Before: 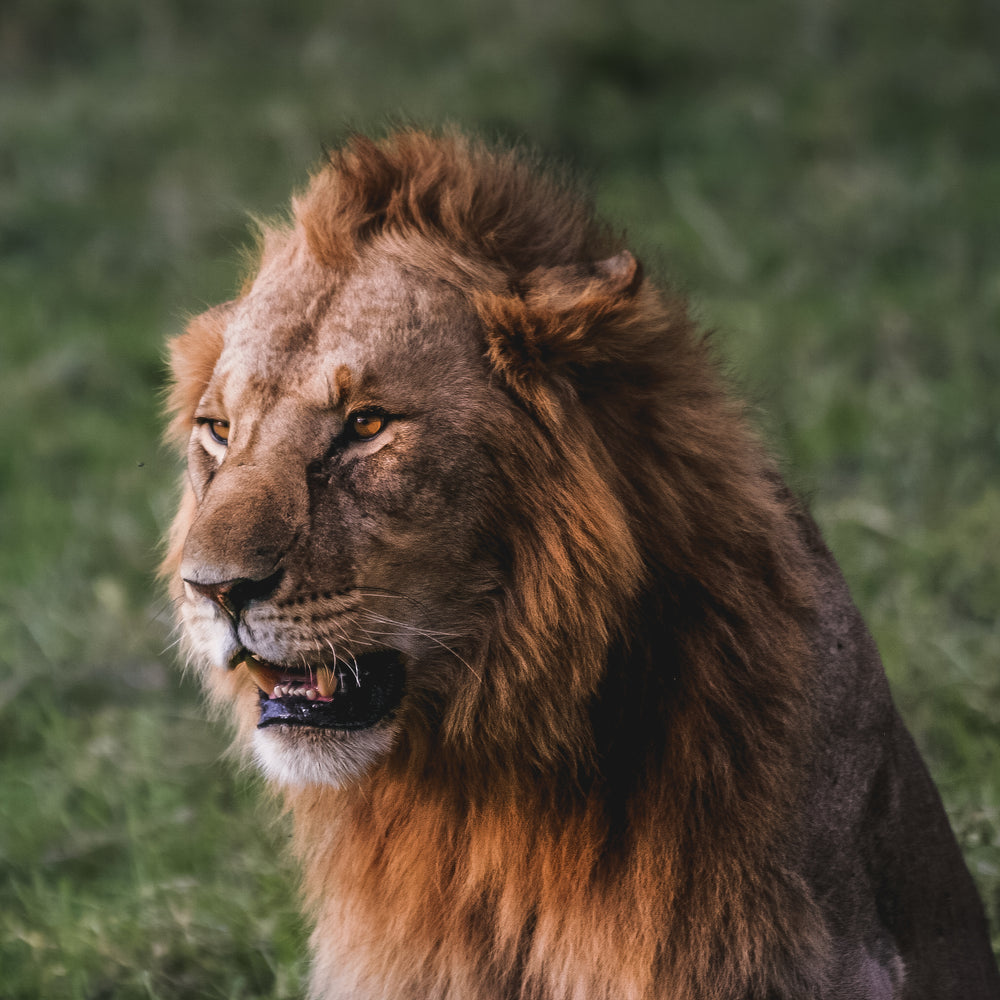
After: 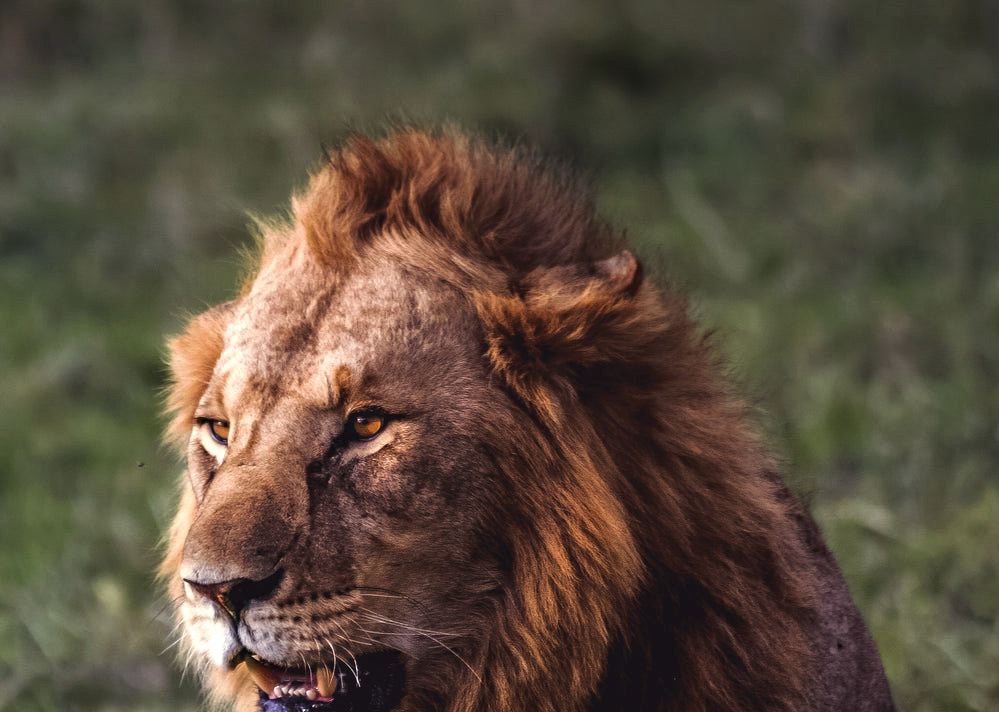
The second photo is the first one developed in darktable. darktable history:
color balance rgb: shadows lift › luminance 0.317%, shadows lift › chroma 6.79%, shadows lift › hue 302.99°, highlights gain › luminance 6.061%, highlights gain › chroma 2.633%, highlights gain › hue 93.32°, perceptual saturation grading › global saturation -0.05%, perceptual brilliance grading › highlights 11.69%
crop: right 0%, bottom 28.742%
haze removal: adaptive false
